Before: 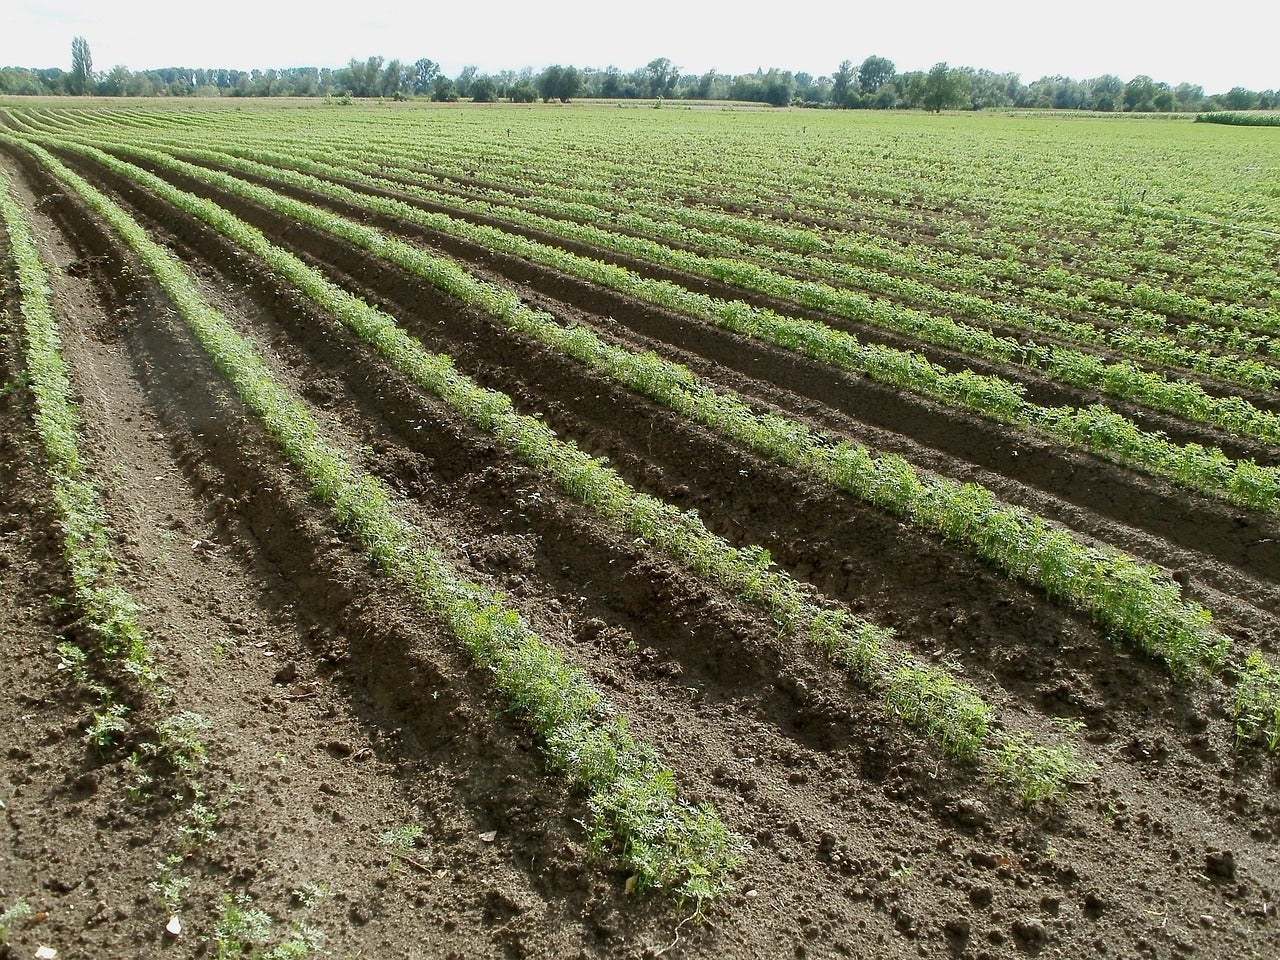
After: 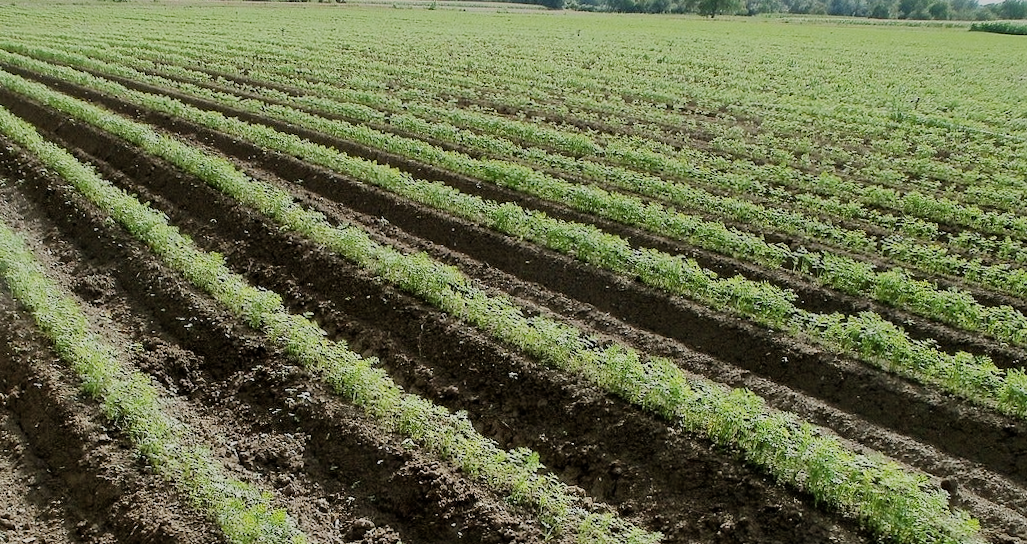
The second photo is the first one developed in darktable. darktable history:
filmic rgb: black relative exposure -7.65 EV, white relative exposure 4.56 EV, hardness 3.61
exposure: compensate highlight preservation false
rotate and perspective: rotation 0.8°, automatic cropping off
crop: left 18.38%, top 11.092%, right 2.134%, bottom 33.217%
shadows and highlights: shadows 49, highlights -41, soften with gaussian
